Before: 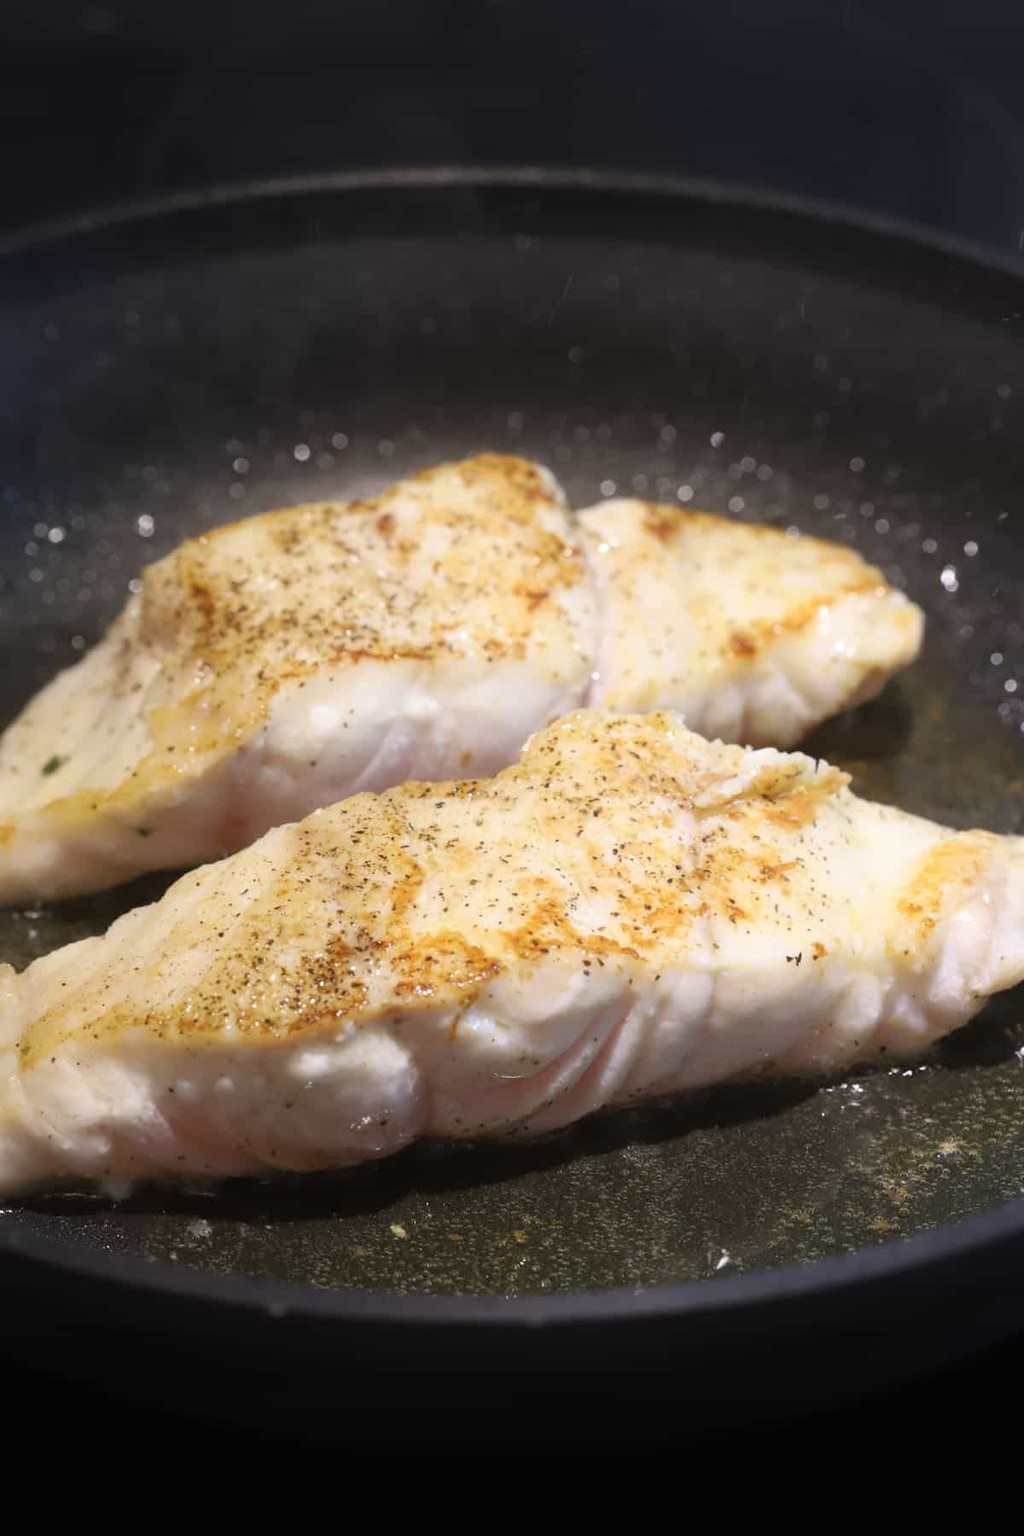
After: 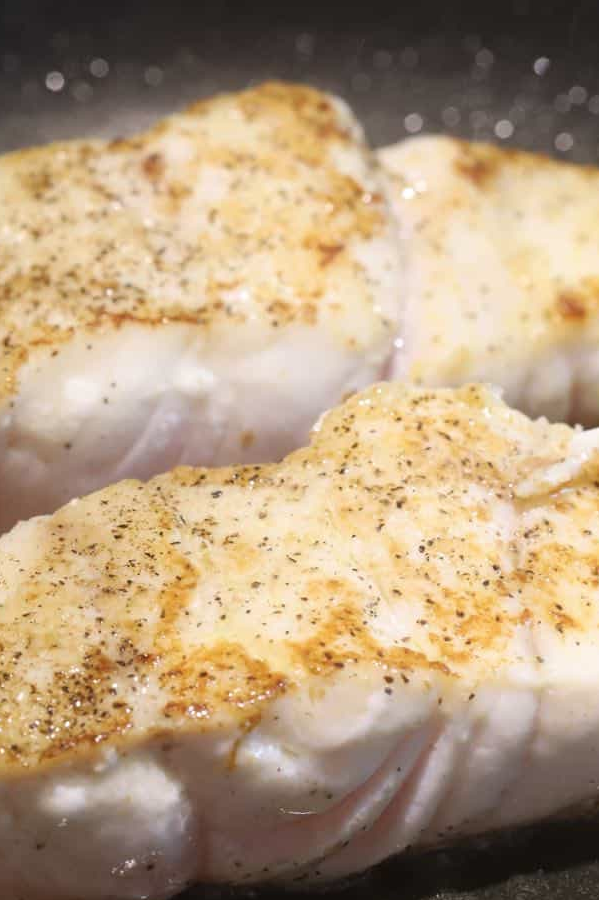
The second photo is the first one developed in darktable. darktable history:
crop: left 25%, top 25%, right 25%, bottom 25%
contrast brightness saturation: saturation -0.05
